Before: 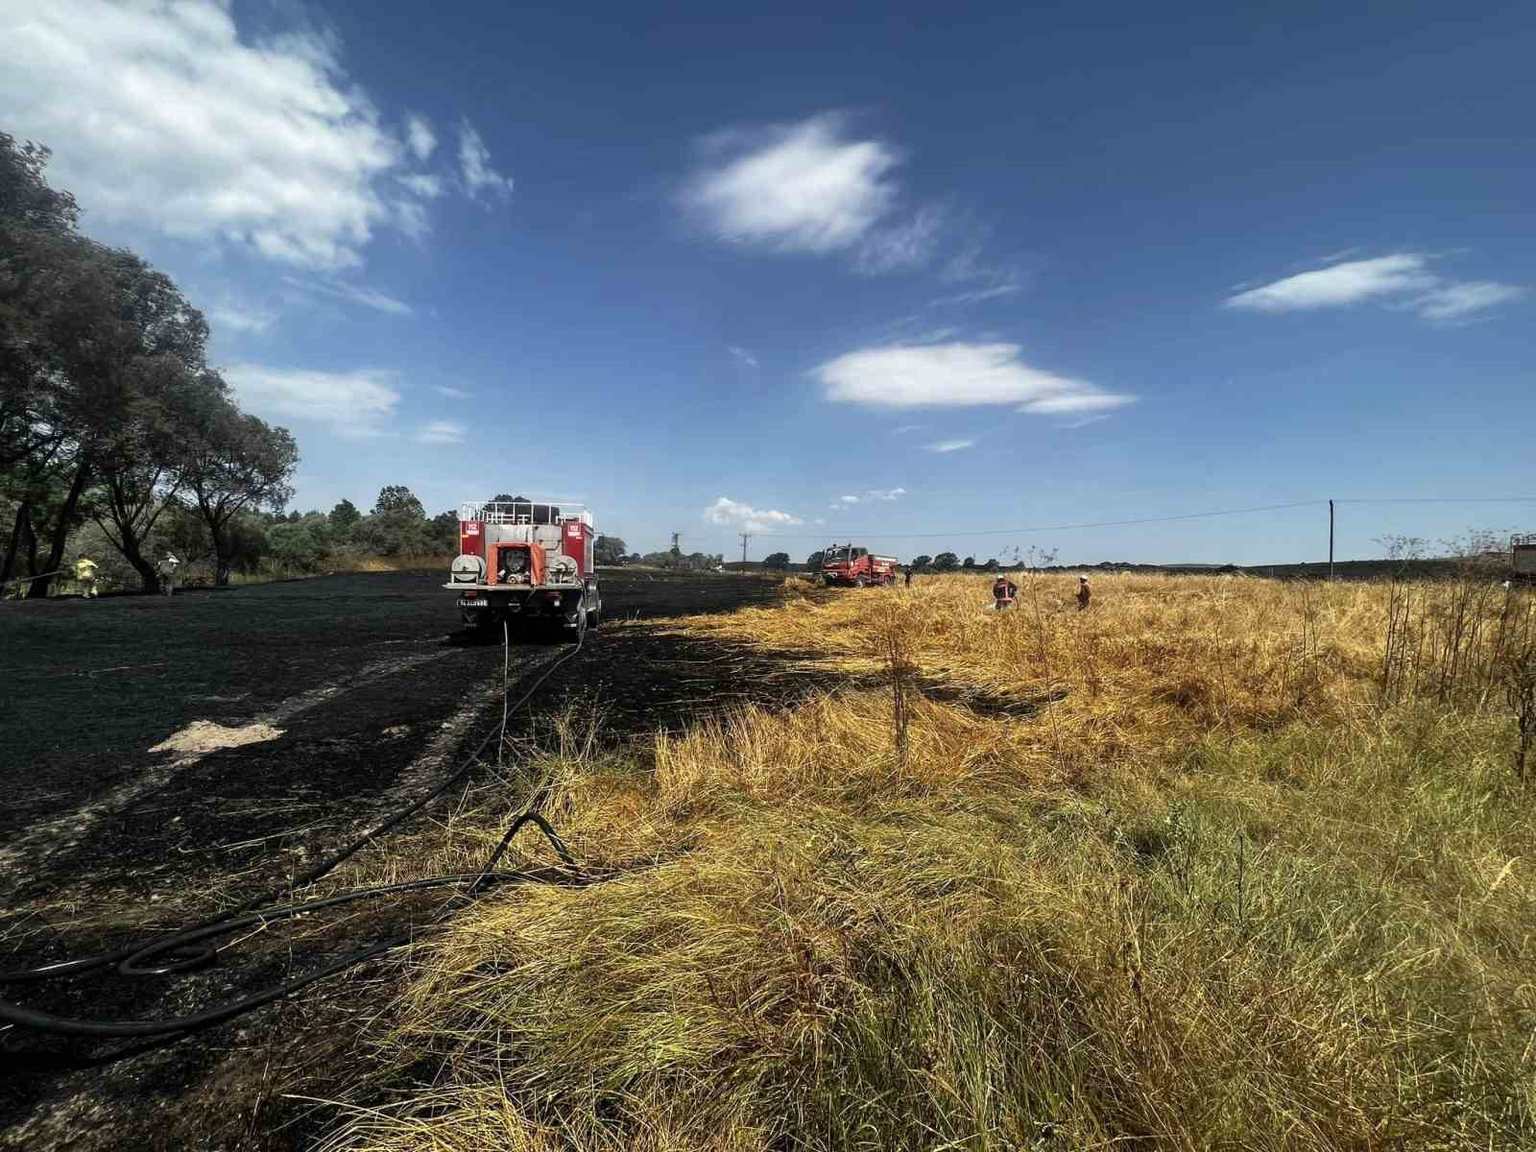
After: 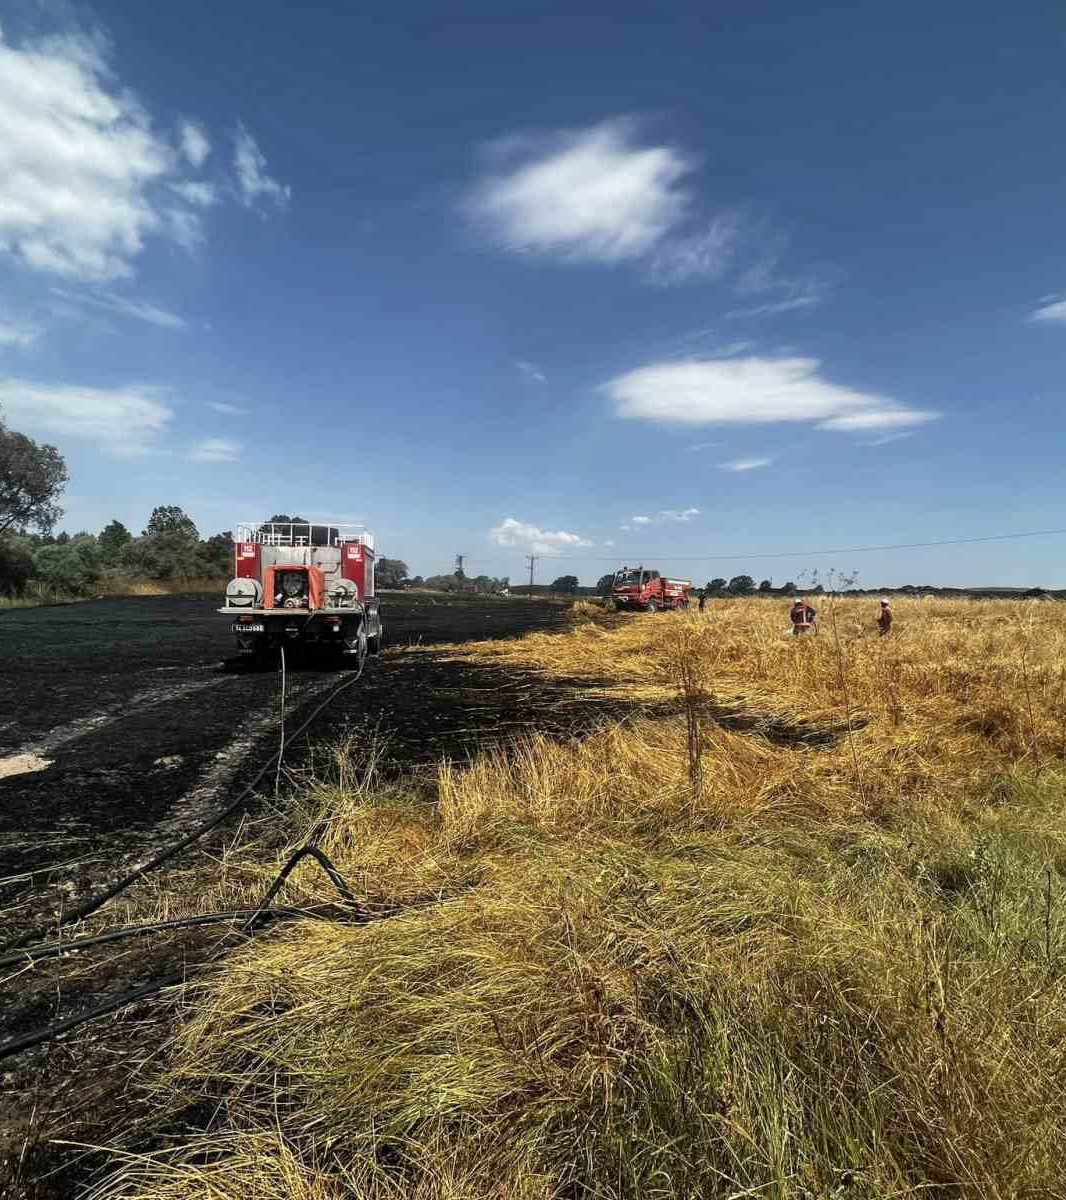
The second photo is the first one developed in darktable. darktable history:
shadows and highlights: shadows 37.3, highlights -27.73, soften with gaussian
crop and rotate: left 15.273%, right 18.051%
